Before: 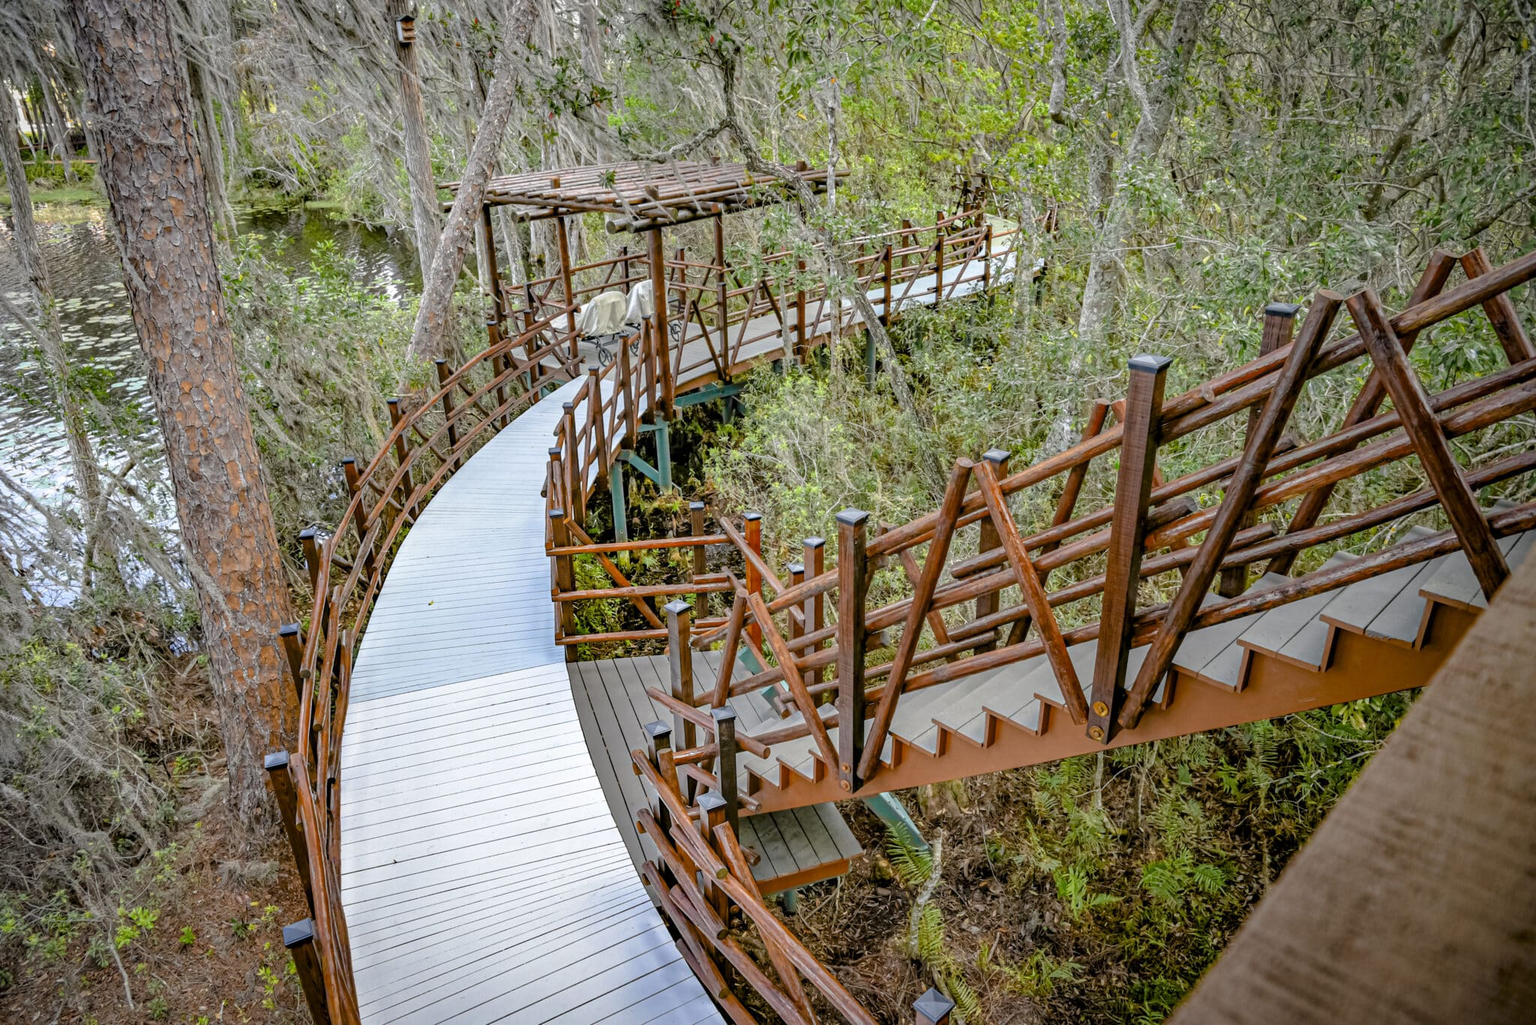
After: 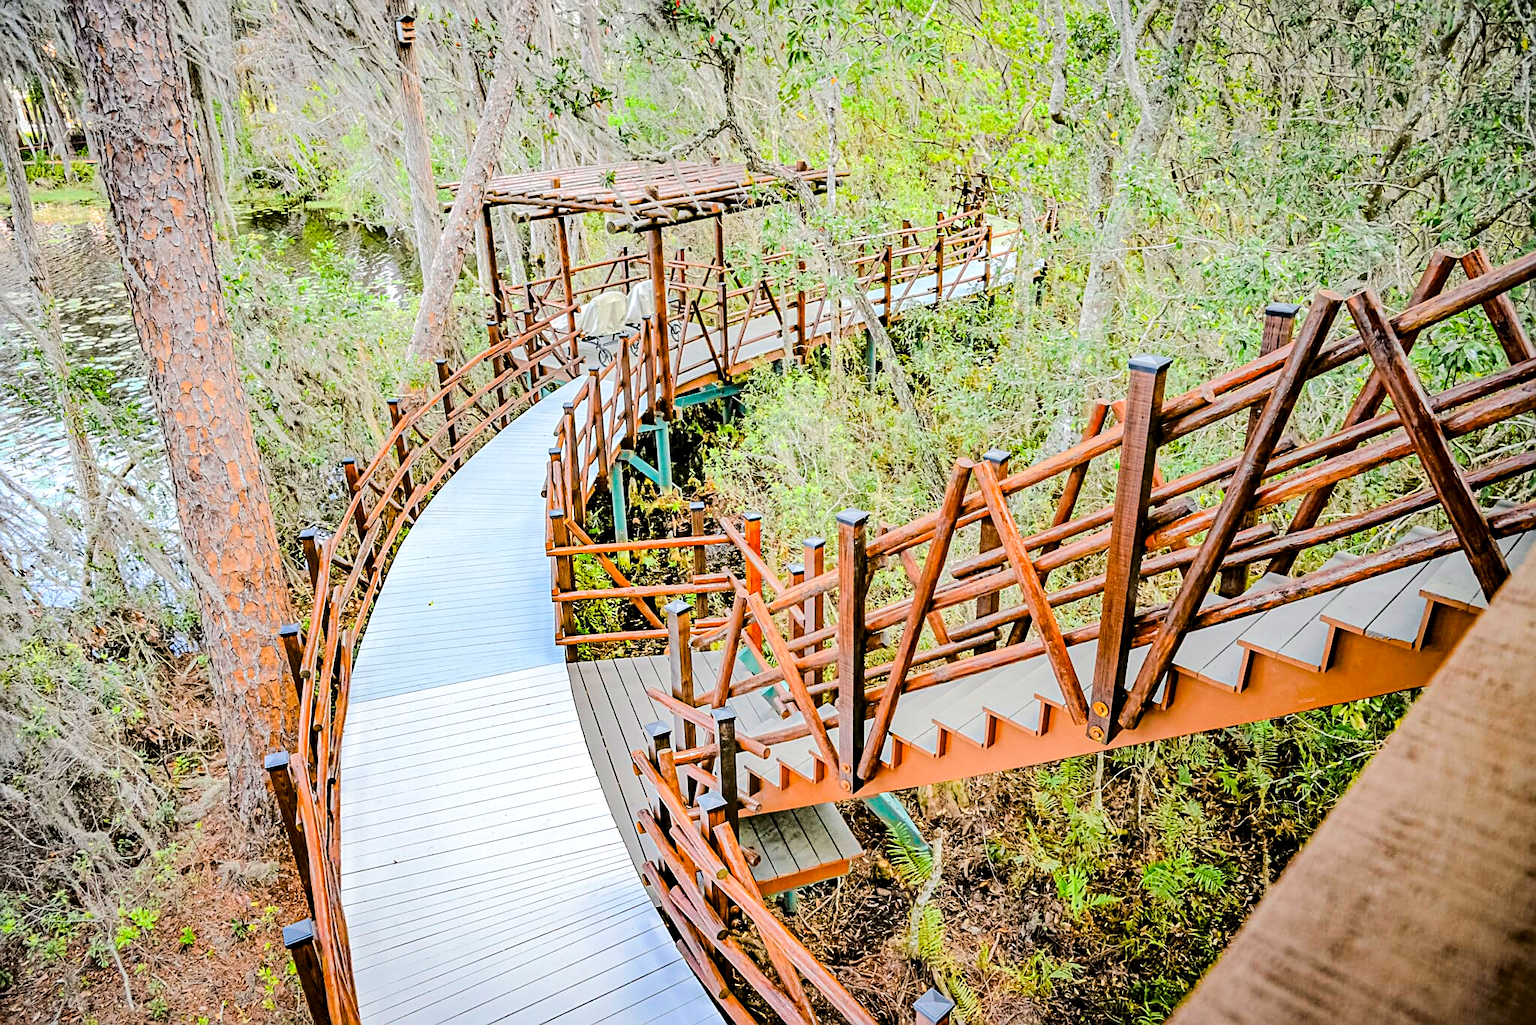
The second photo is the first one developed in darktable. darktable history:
sharpen: on, module defaults
tone equalizer: -7 EV 0.147 EV, -6 EV 0.616 EV, -5 EV 1.14 EV, -4 EV 1.35 EV, -3 EV 1.13 EV, -2 EV 0.6 EV, -1 EV 0.167 EV, edges refinement/feathering 500, mask exposure compensation -1.57 EV, preserve details no
